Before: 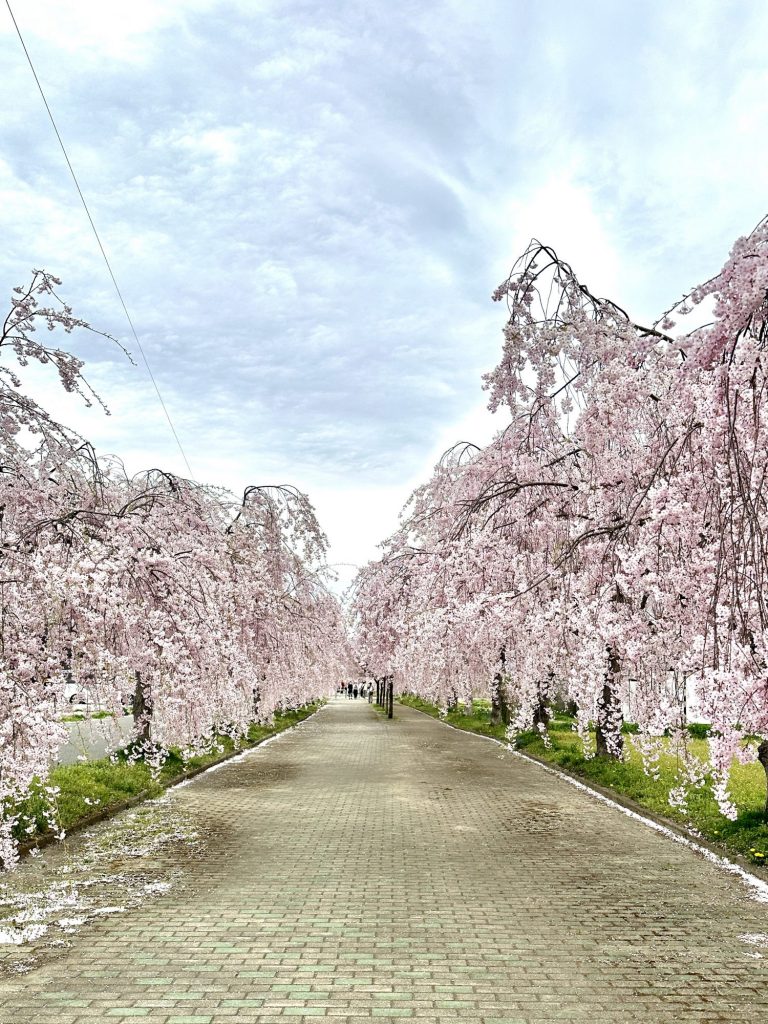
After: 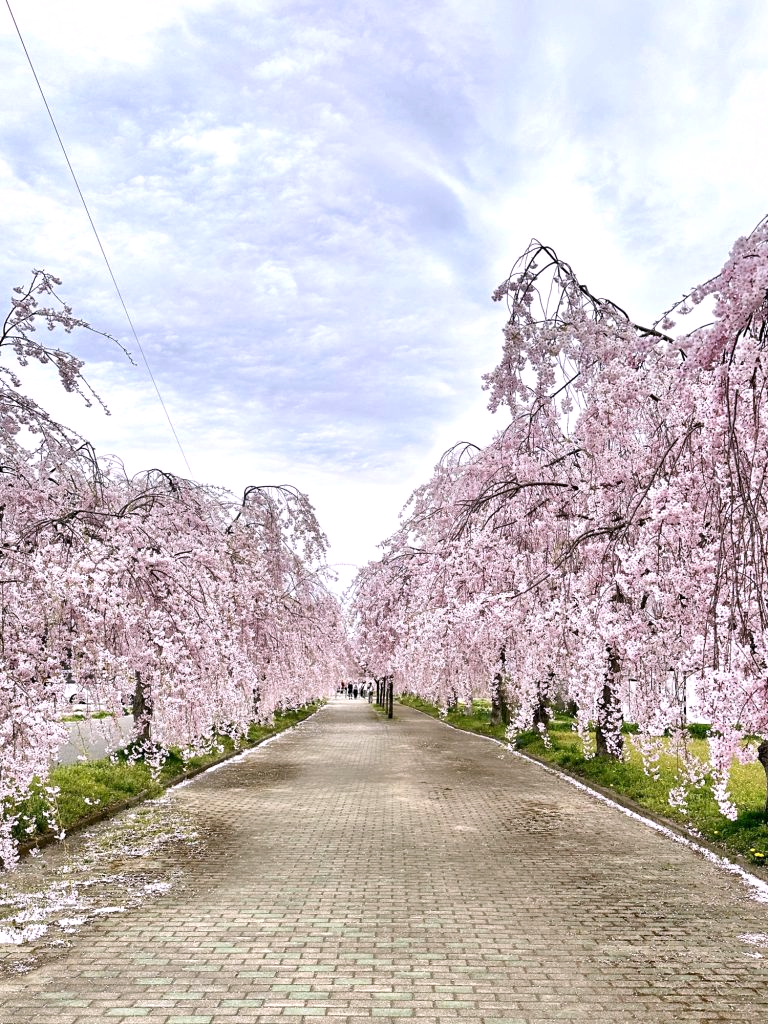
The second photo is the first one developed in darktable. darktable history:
local contrast: mode bilateral grid, contrast 20, coarseness 50, detail 120%, midtone range 0.2
white balance: red 1.05, blue 1.072
